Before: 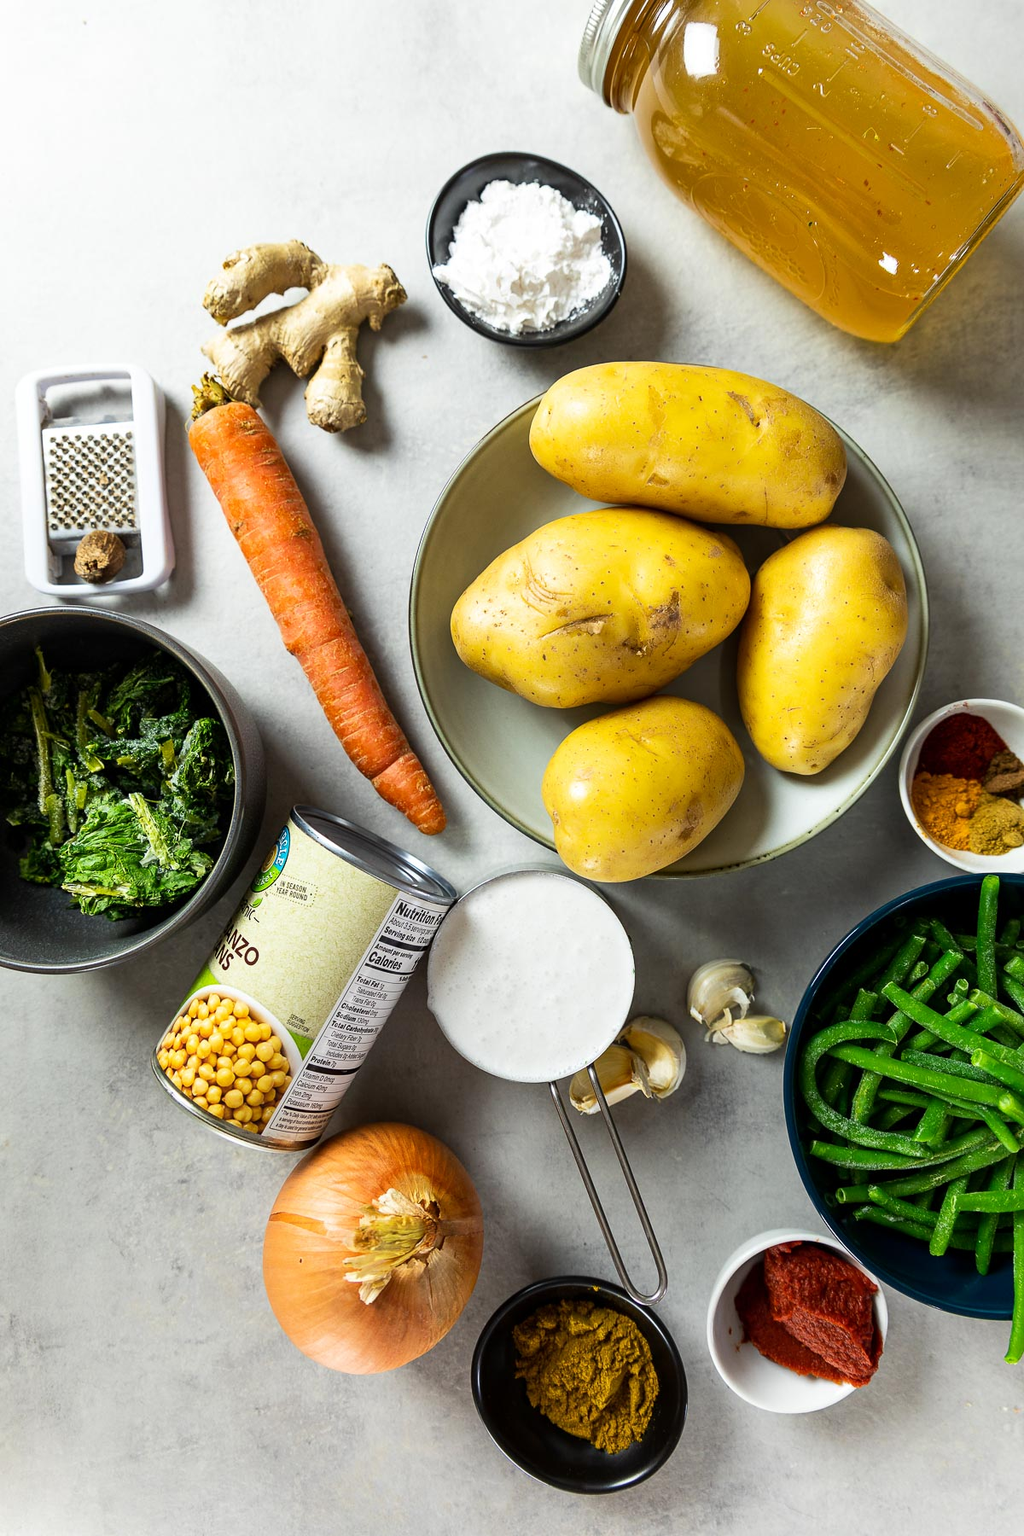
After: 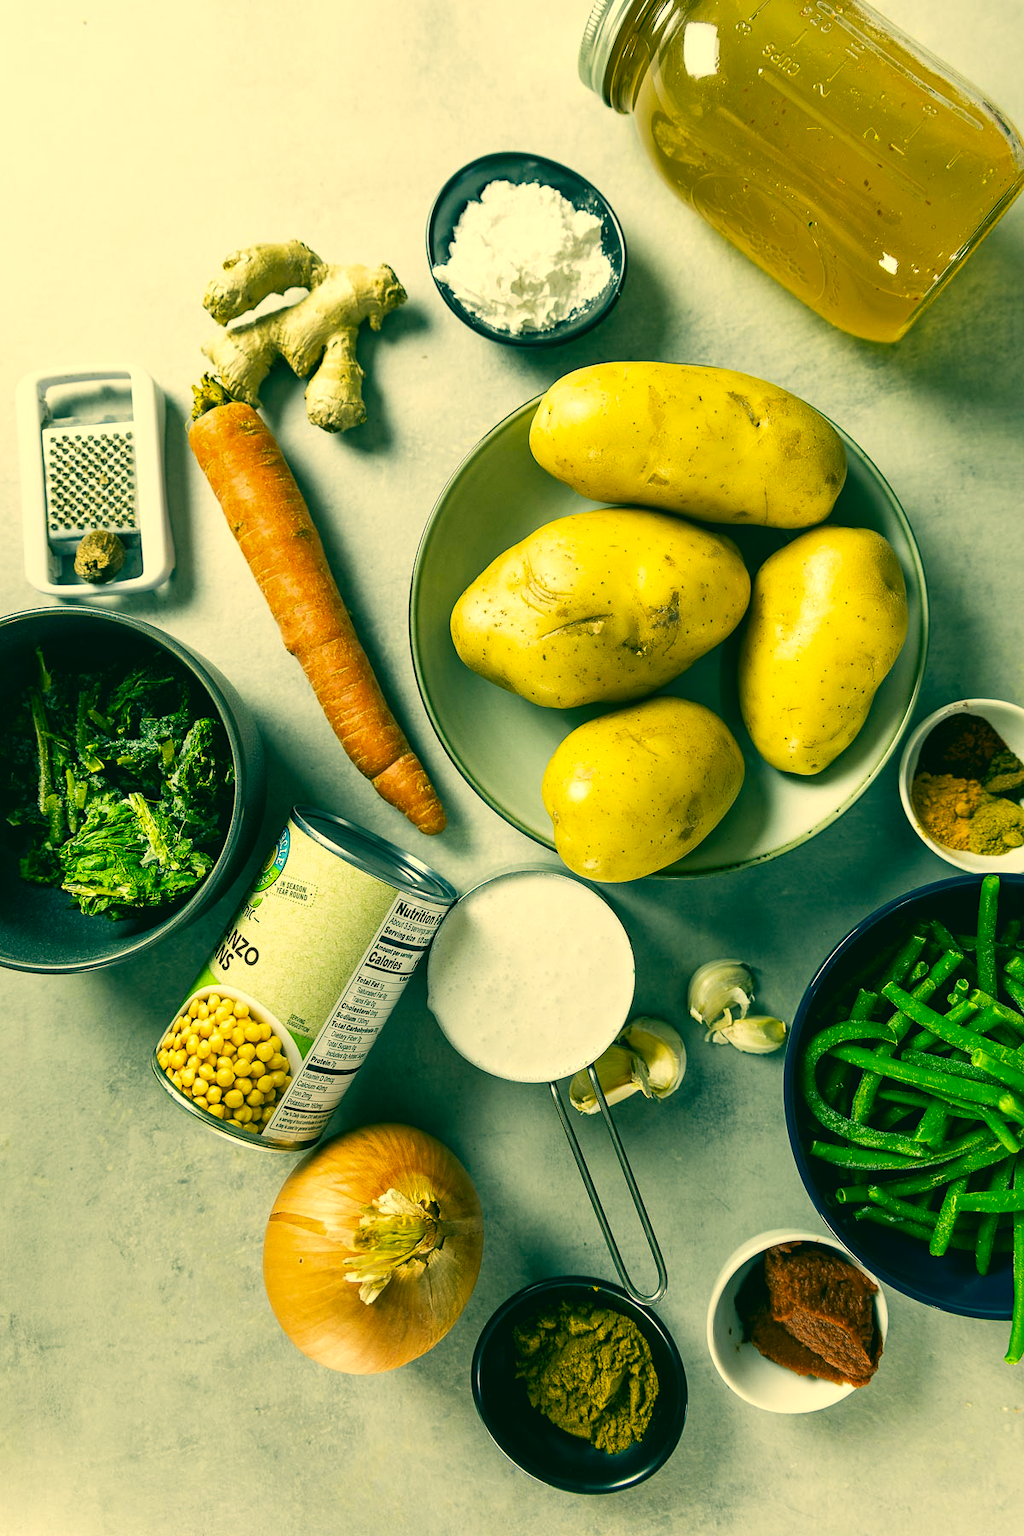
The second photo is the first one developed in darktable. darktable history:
local contrast: mode bilateral grid, contrast 20, coarseness 50, detail 120%, midtone range 0.2
color correction: highlights a* 1.83, highlights b* 34.02, shadows a* -36.68, shadows b* -5.48
